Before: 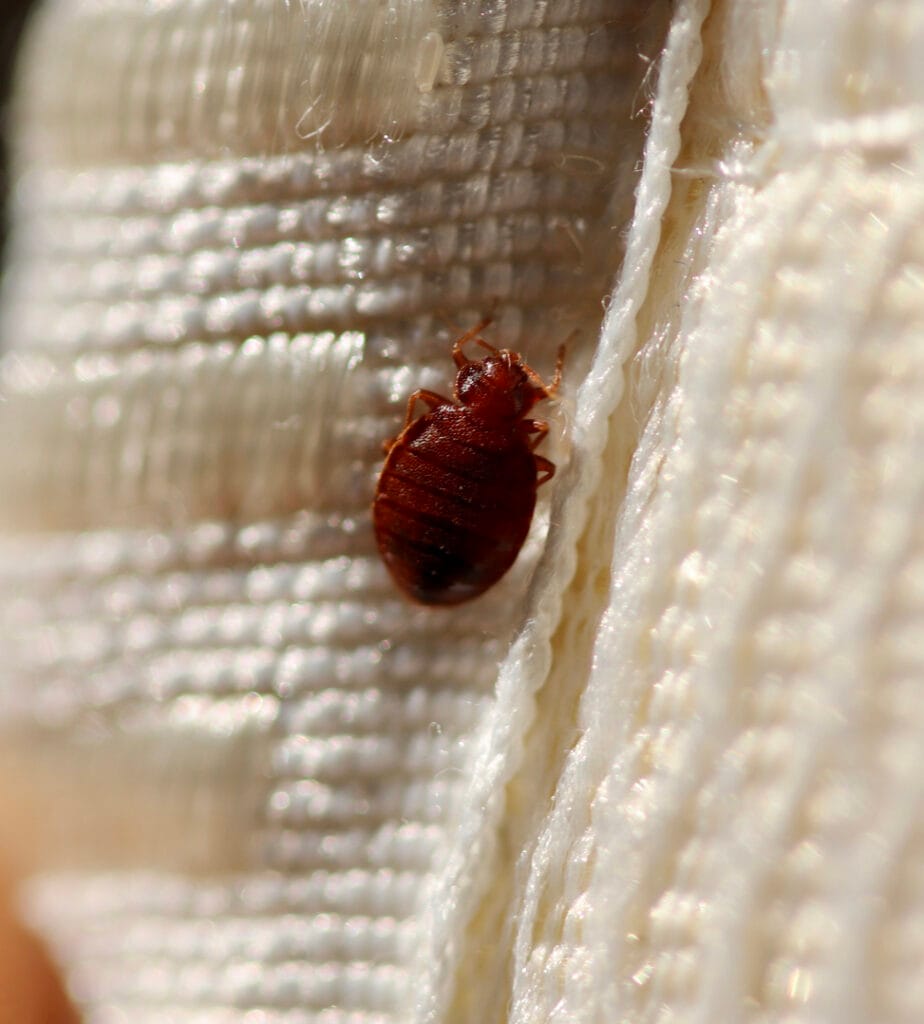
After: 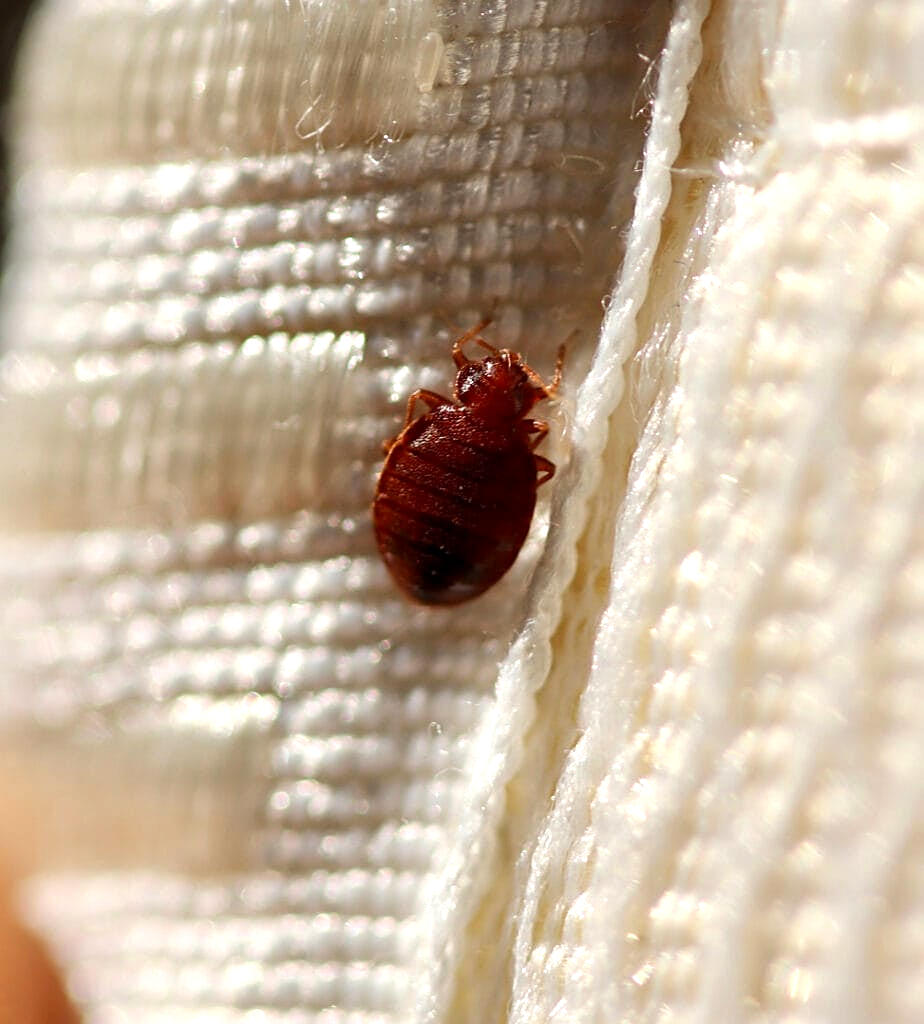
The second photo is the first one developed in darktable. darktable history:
local contrast: mode bilateral grid, contrast 100, coarseness 100, detail 109%, midtone range 0.2
sharpen: on, module defaults
exposure: exposure 0.376 EV, compensate highlight preservation false
